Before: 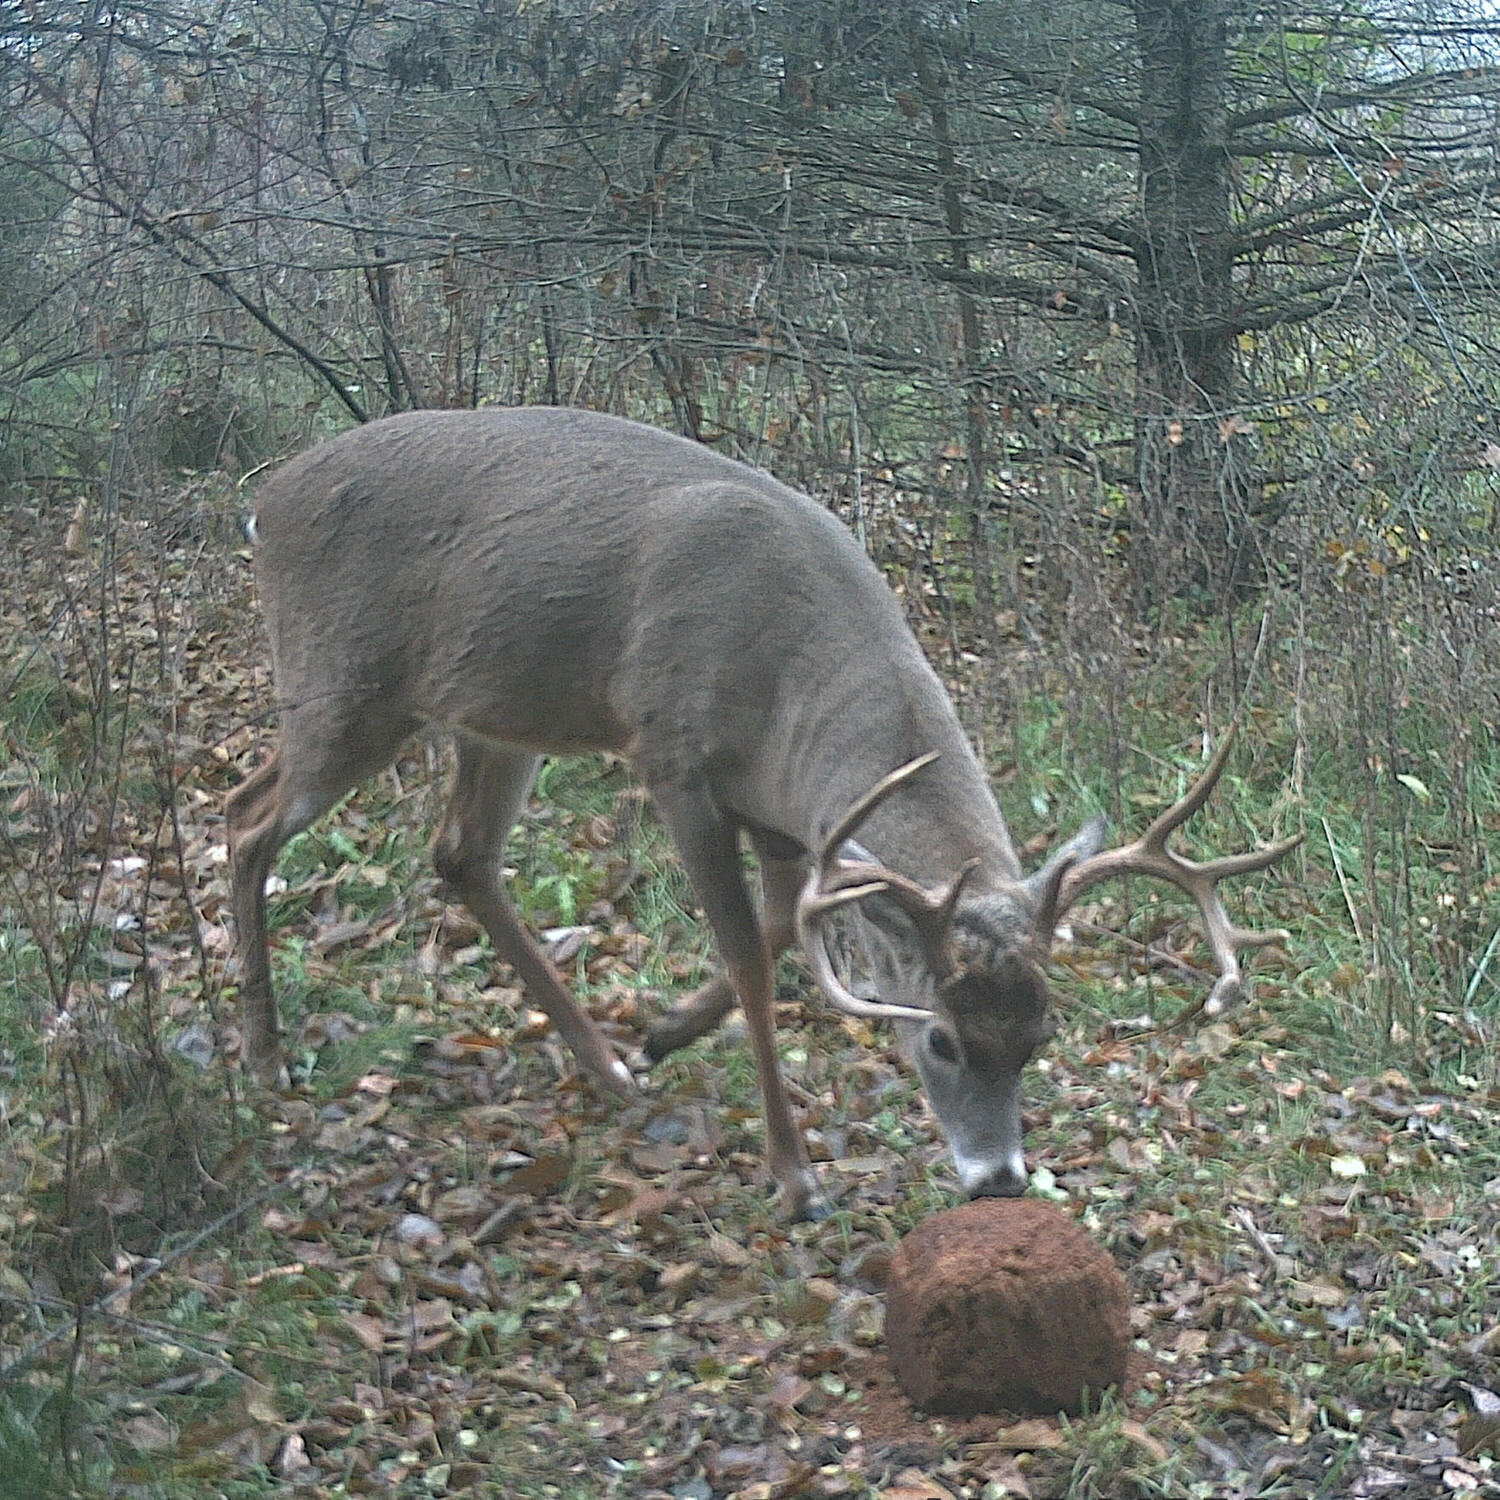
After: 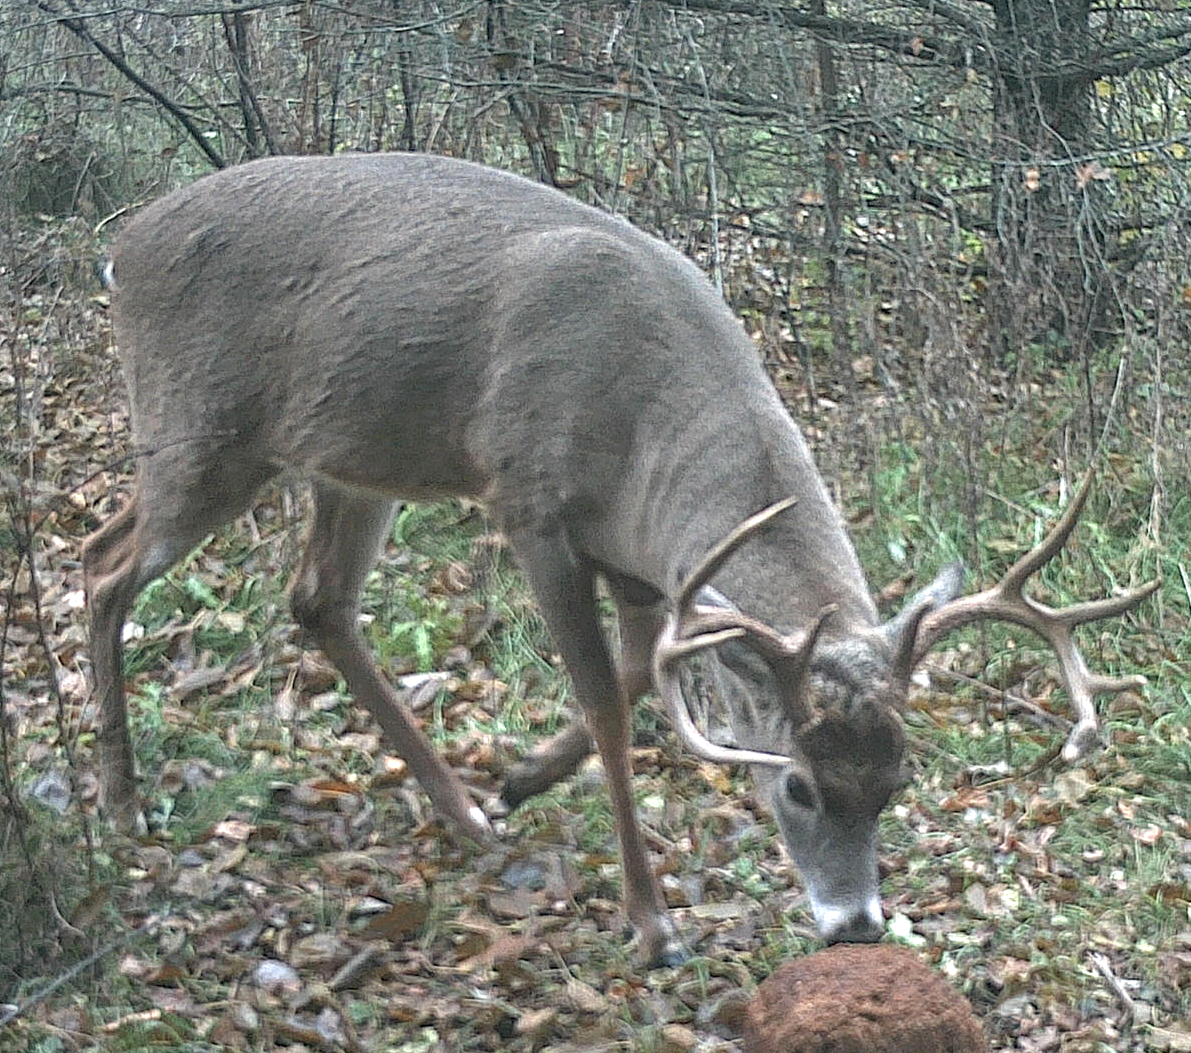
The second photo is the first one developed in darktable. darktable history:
crop: left 9.55%, top 16.946%, right 11%, bottom 12.321%
exposure: exposure 0.264 EV, compensate exposure bias true, compensate highlight preservation false
local contrast: detail 130%
